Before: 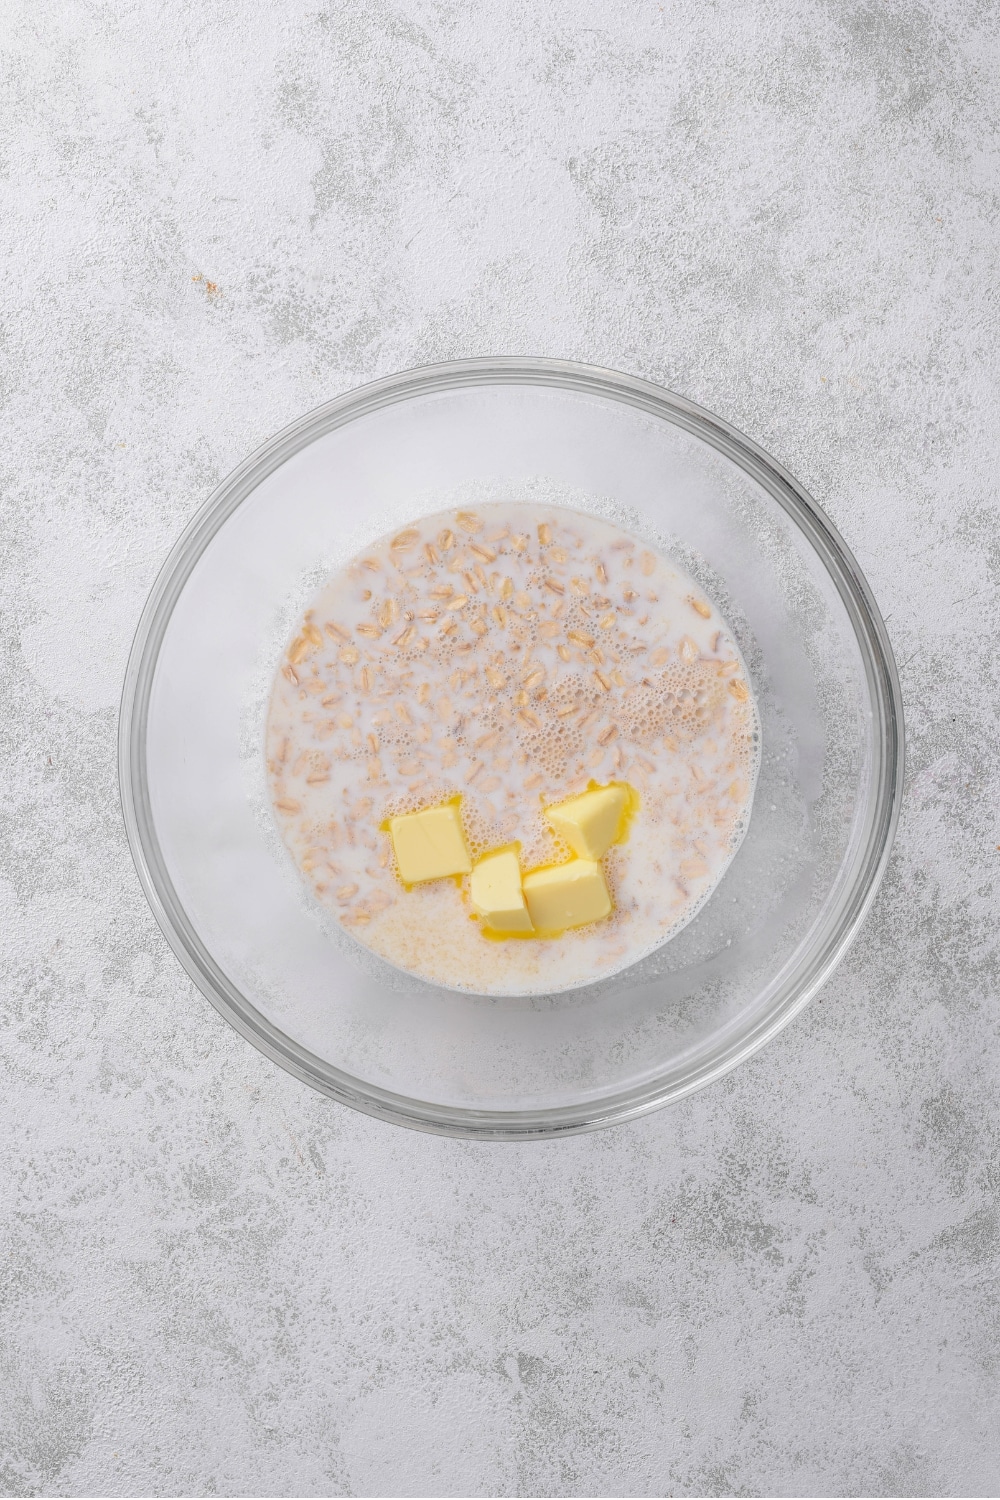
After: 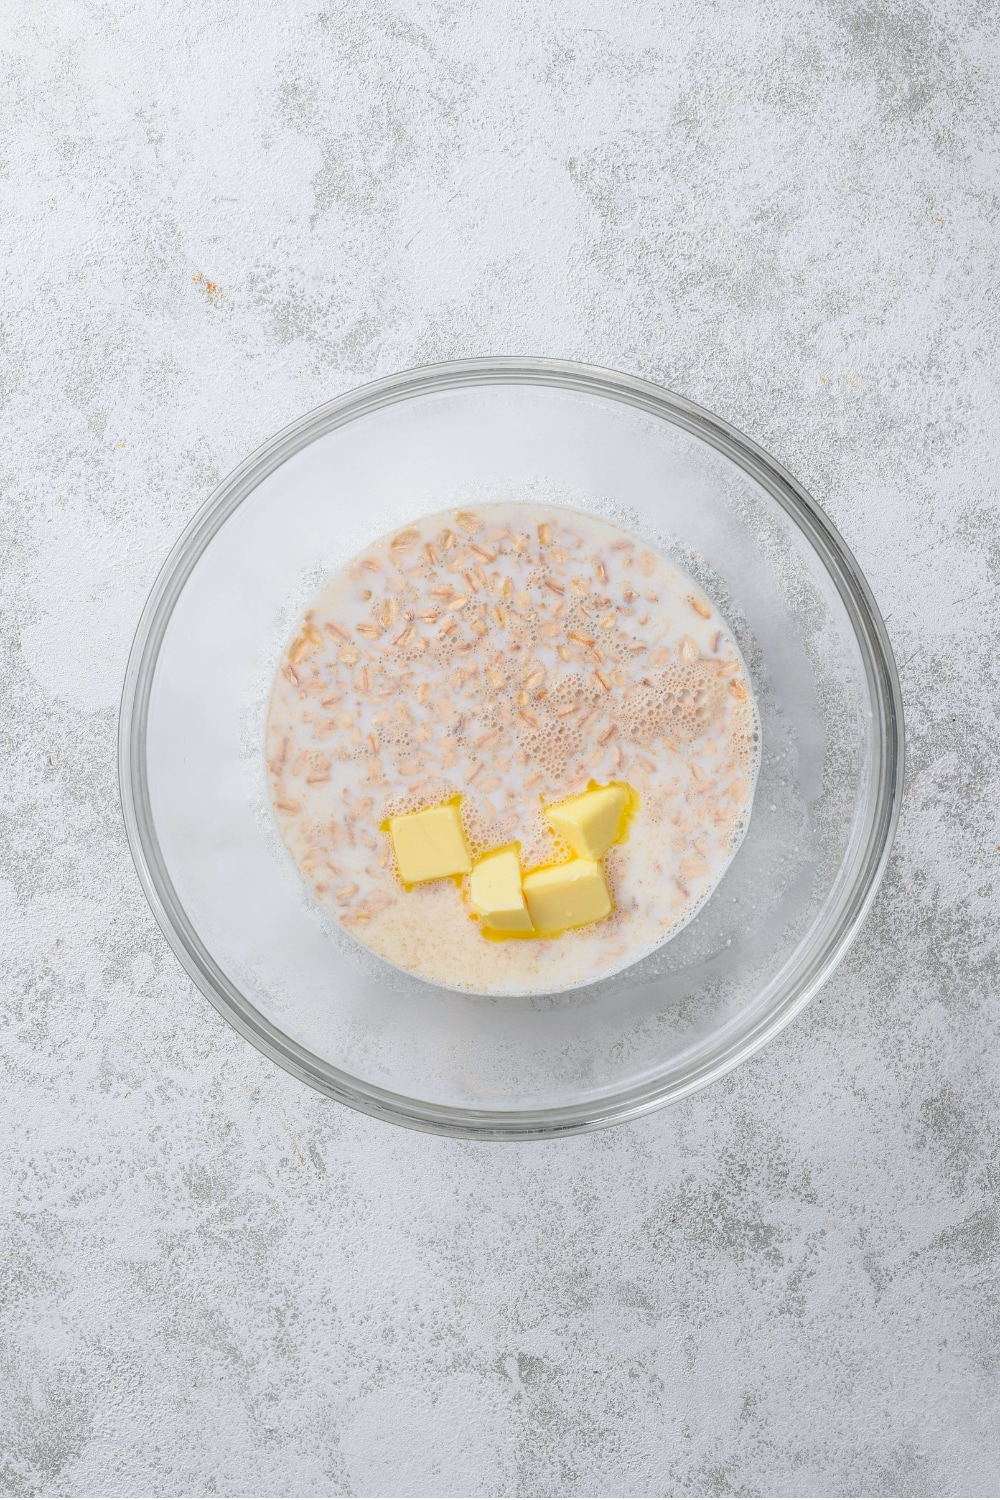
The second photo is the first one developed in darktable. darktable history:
tone curve: curves: ch0 [(0, 0.024) (0.119, 0.146) (0.474, 0.464) (0.718, 0.721) (0.817, 0.839) (1, 0.998)]; ch1 [(0, 0) (0.377, 0.416) (0.439, 0.451) (0.477, 0.477) (0.501, 0.497) (0.538, 0.544) (0.58, 0.602) (0.664, 0.676) (0.783, 0.804) (1, 1)]; ch2 [(0, 0) (0.38, 0.405) (0.463, 0.456) (0.498, 0.497) (0.524, 0.535) (0.578, 0.576) (0.648, 0.665) (1, 1)], color space Lab, independent channels, preserve colors none
